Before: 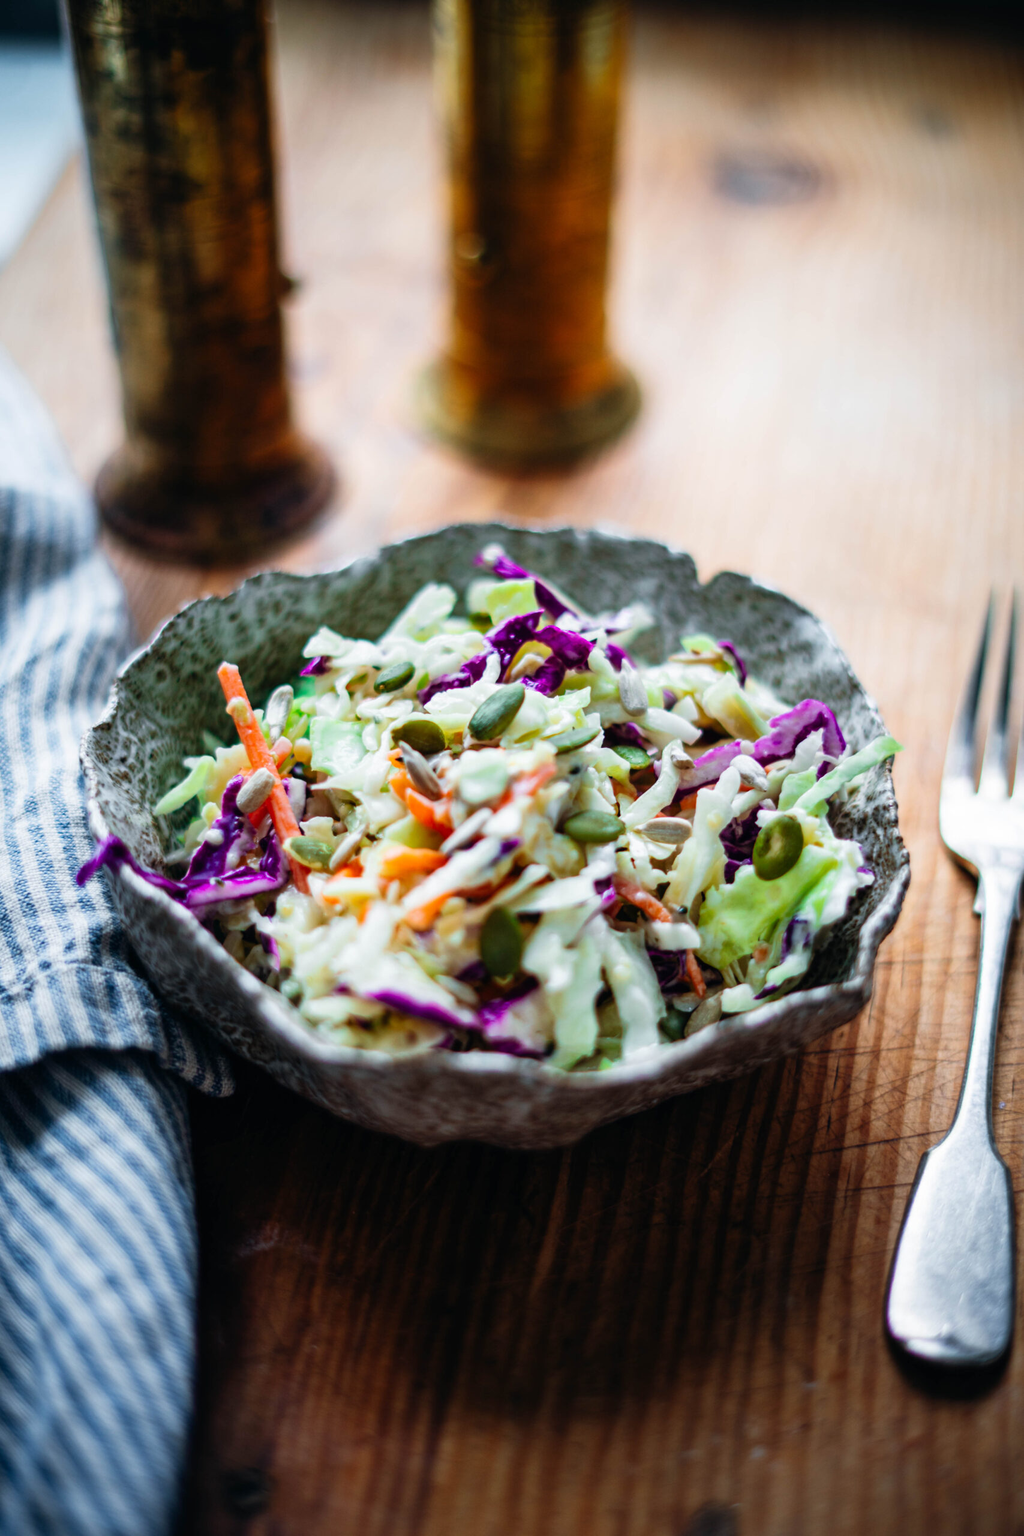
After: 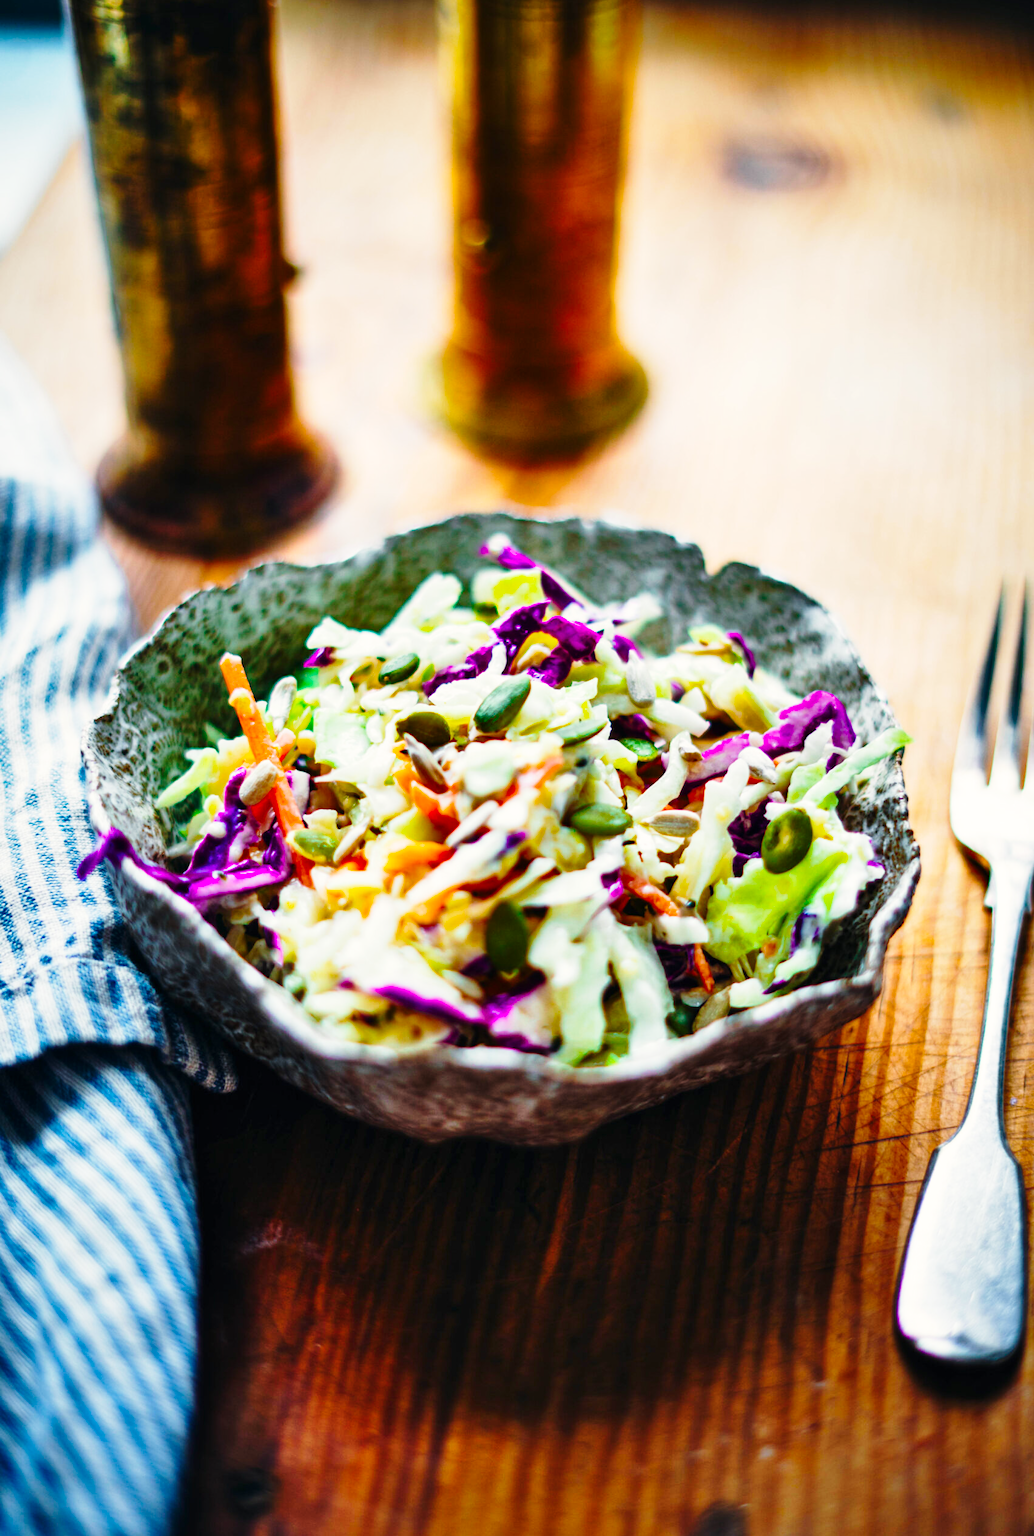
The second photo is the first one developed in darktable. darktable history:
crop: top 1.078%, right 0.017%
shadows and highlights: low approximation 0.01, soften with gaussian
color balance rgb: highlights gain › chroma 3.05%, highlights gain › hue 78.42°, linear chroma grading › shadows 9.942%, linear chroma grading › highlights 8.905%, linear chroma grading › global chroma 14.954%, linear chroma grading › mid-tones 14.934%, perceptual saturation grading › global saturation 15.013%
base curve: curves: ch0 [(0, 0) (0.028, 0.03) (0.121, 0.232) (0.46, 0.748) (0.859, 0.968) (1, 1)], preserve colors none
